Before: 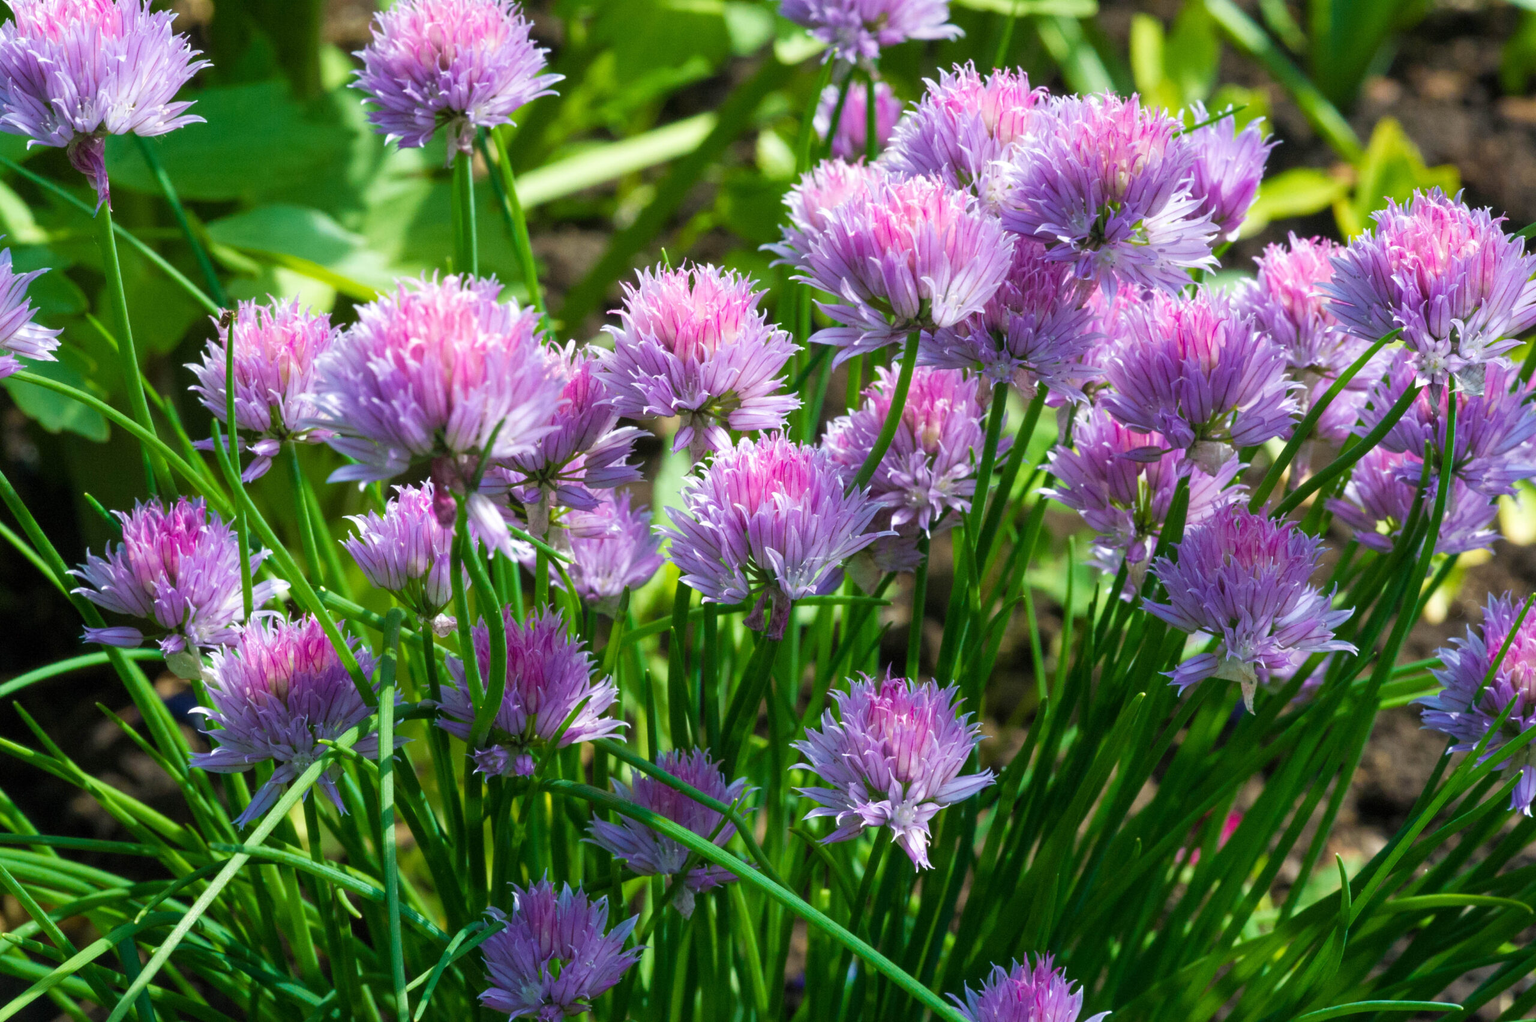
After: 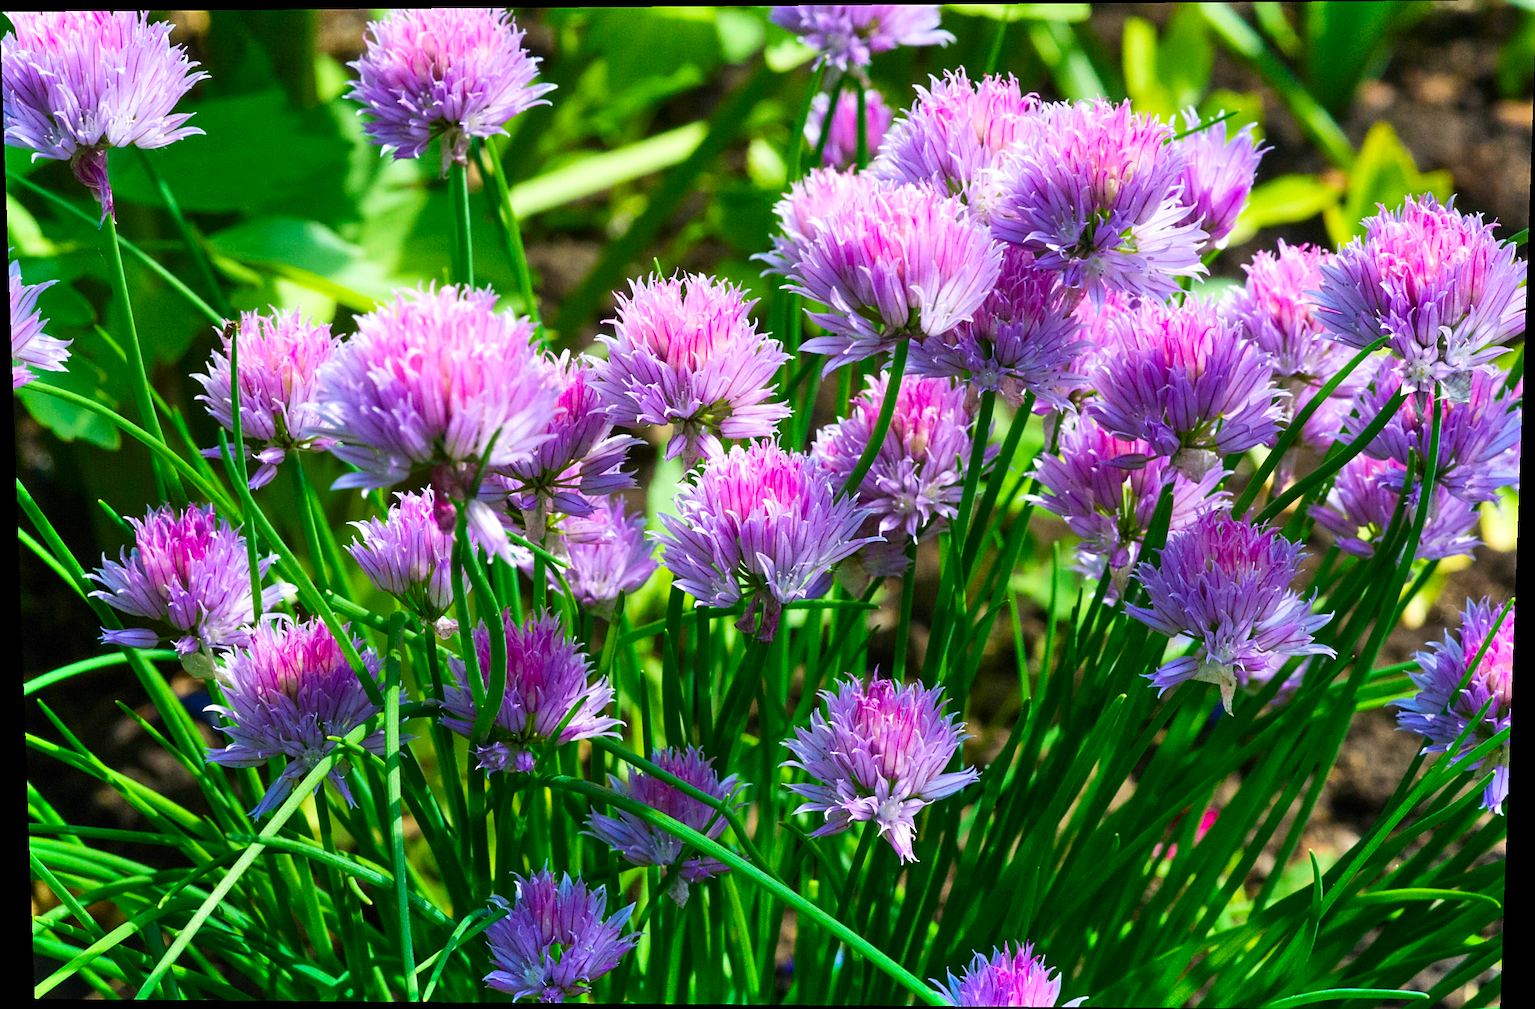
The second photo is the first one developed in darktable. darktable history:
rotate and perspective: lens shift (vertical) 0.048, lens shift (horizontal) -0.024, automatic cropping off
contrast brightness saturation: contrast 0.16, saturation 0.32
sharpen: on, module defaults
shadows and highlights: highlights 70.7, soften with gaussian
